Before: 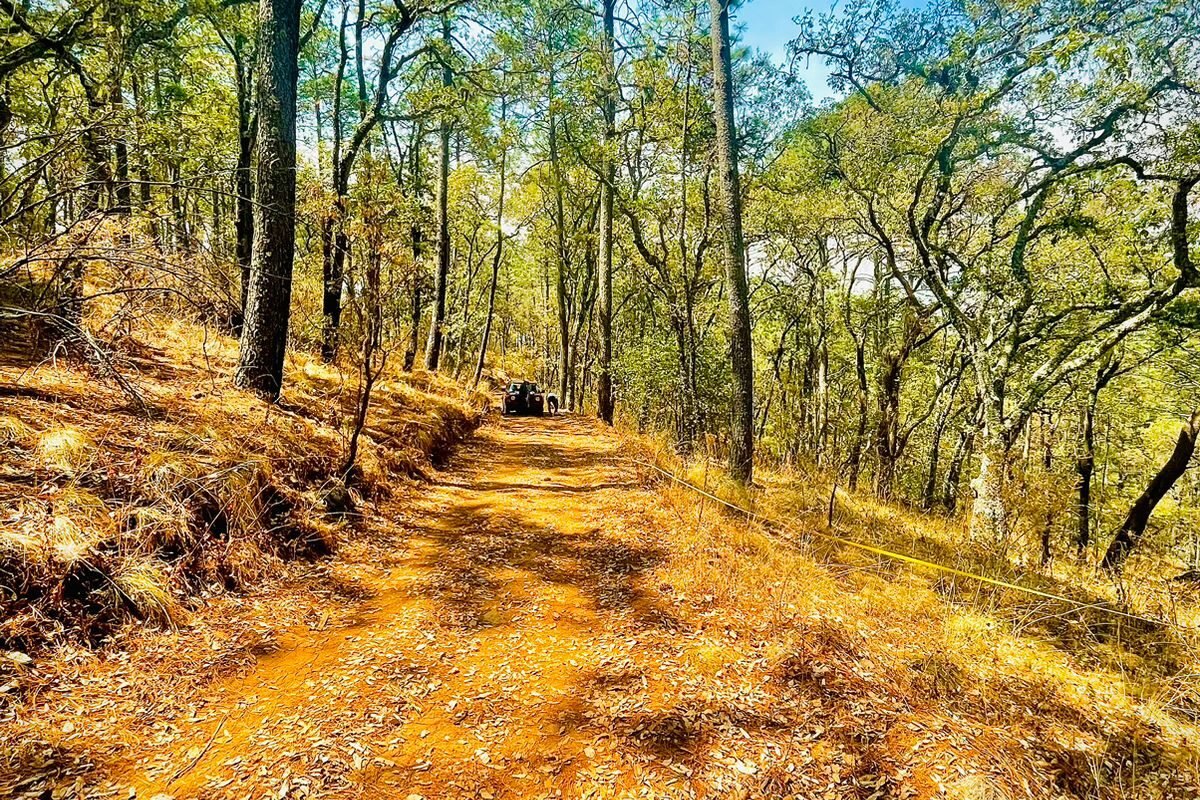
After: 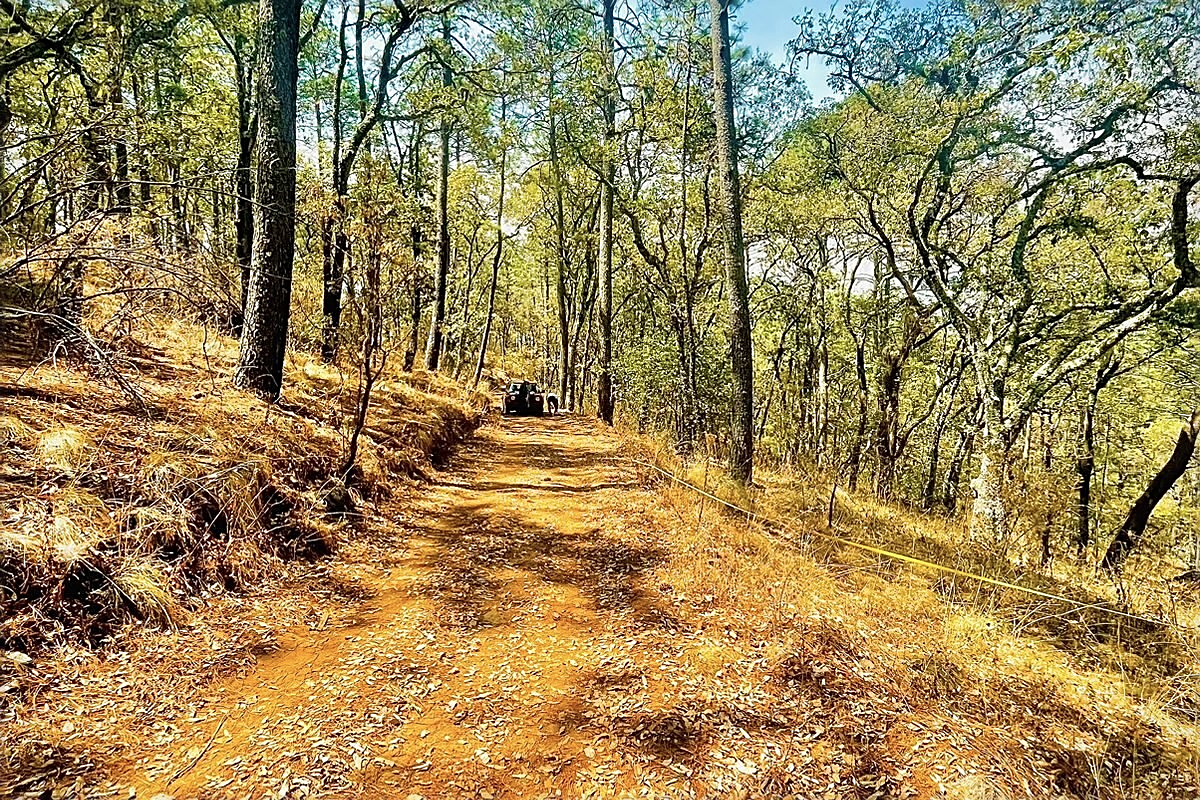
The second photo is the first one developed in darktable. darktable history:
sharpen: on, module defaults
contrast brightness saturation: saturation -0.17
